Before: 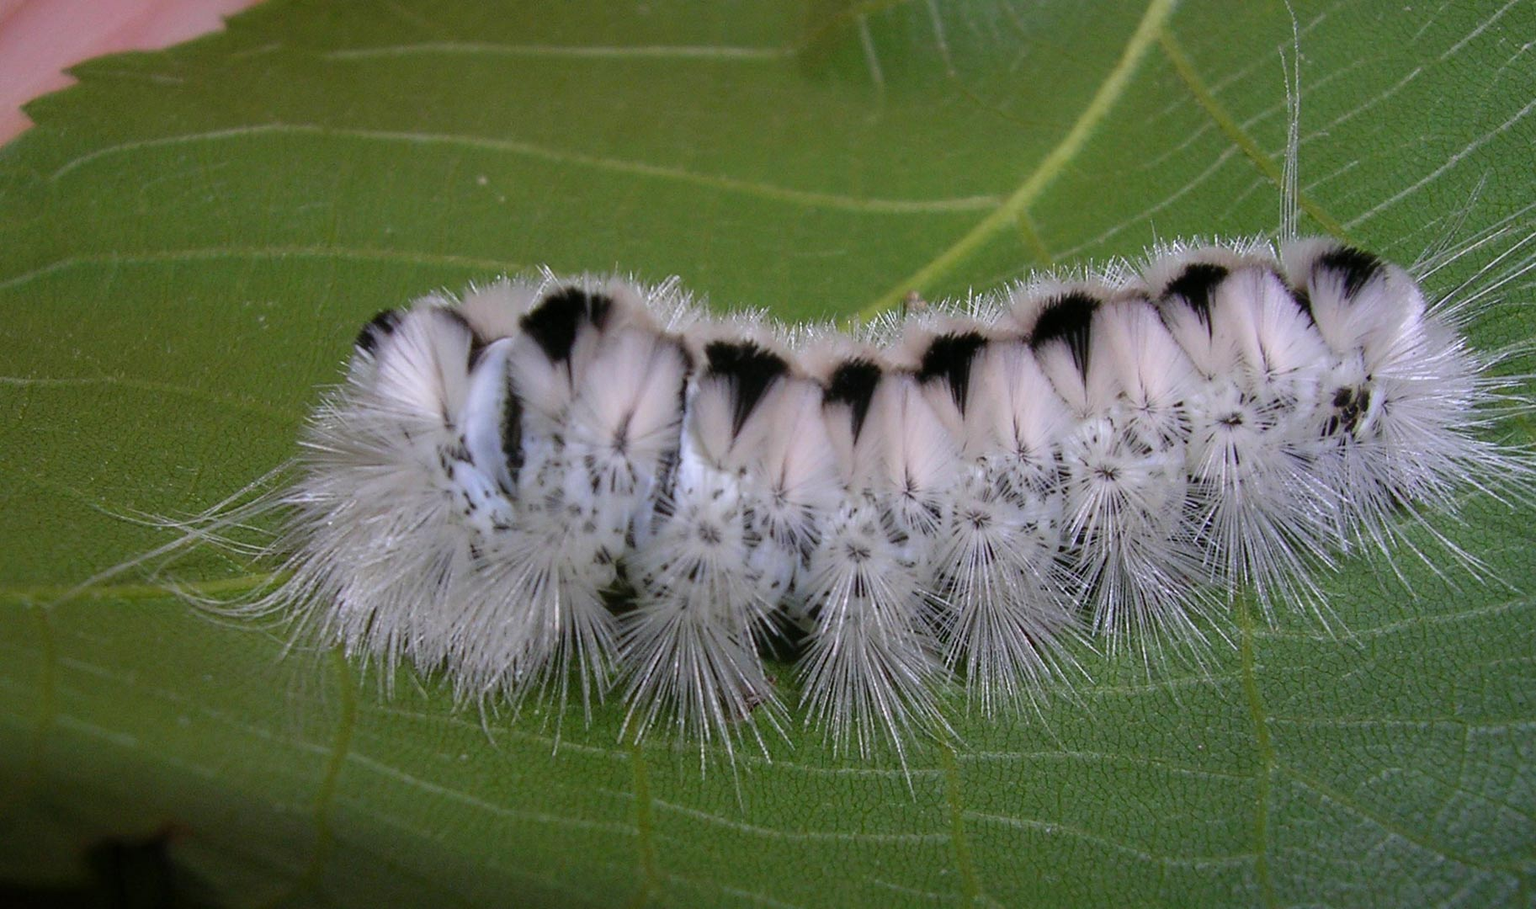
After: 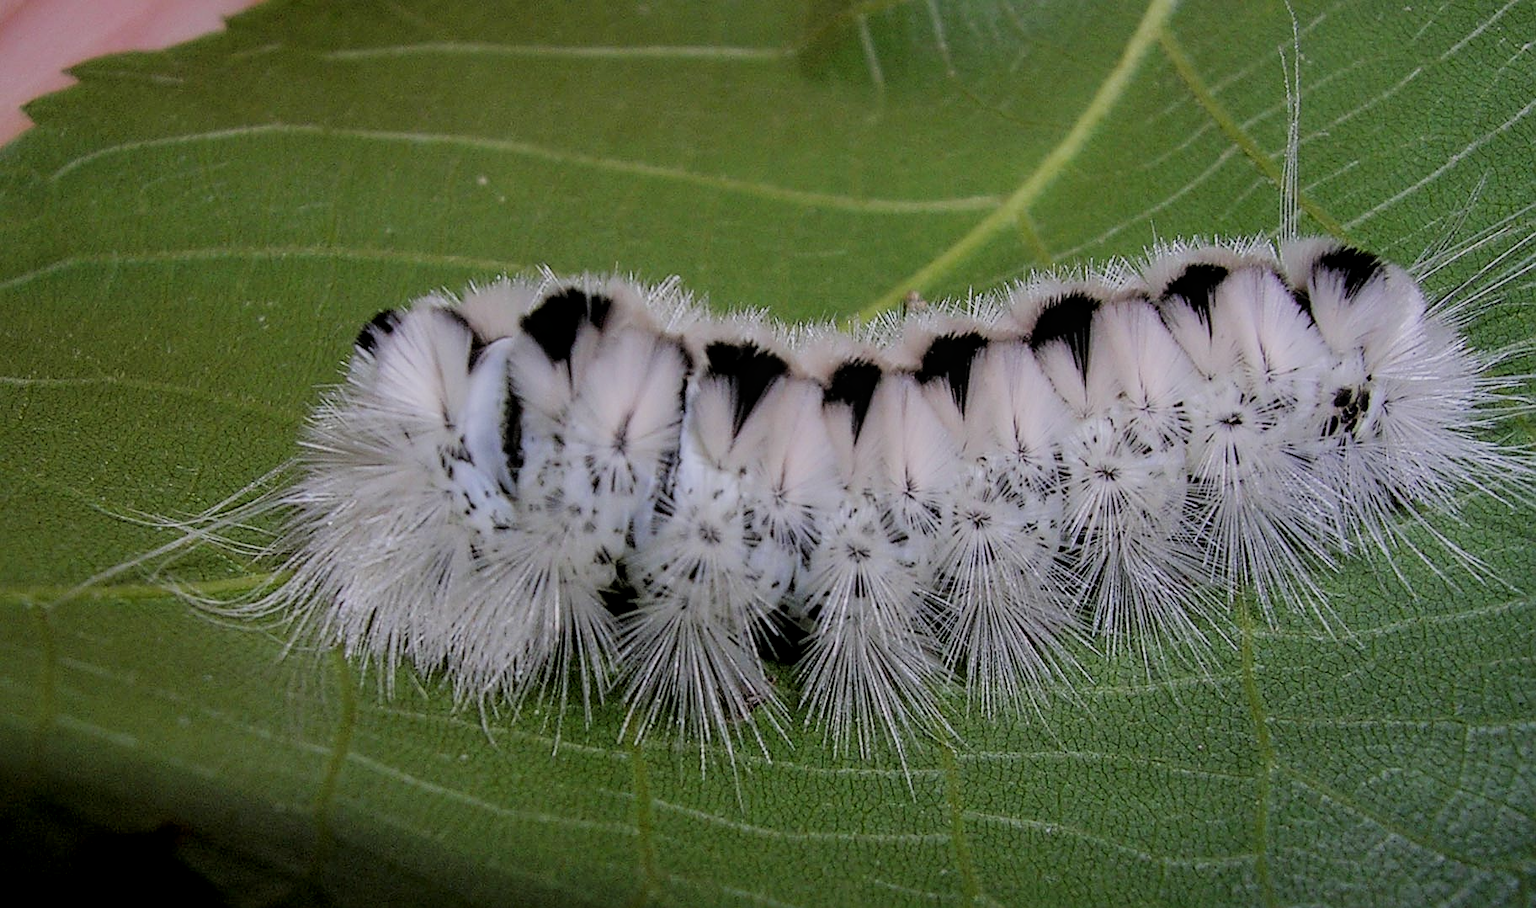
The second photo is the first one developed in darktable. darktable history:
filmic rgb: black relative exposure -6.11 EV, white relative exposure 6.97 EV, threshold 2.99 EV, hardness 2.24, enable highlight reconstruction true
sharpen: radius 1.919
local contrast: on, module defaults
